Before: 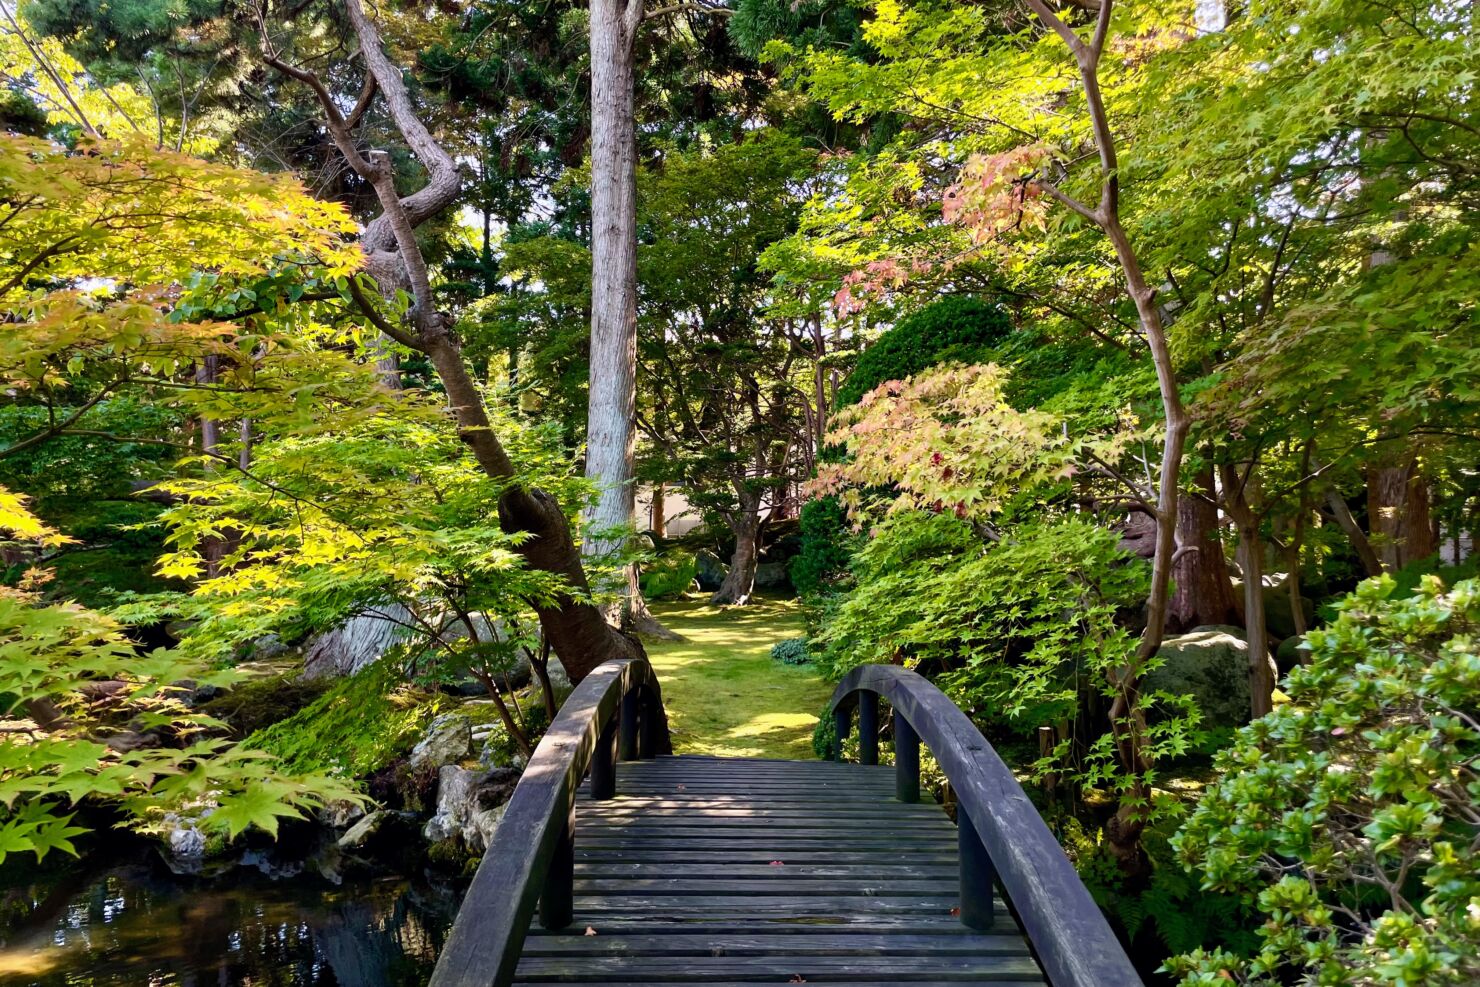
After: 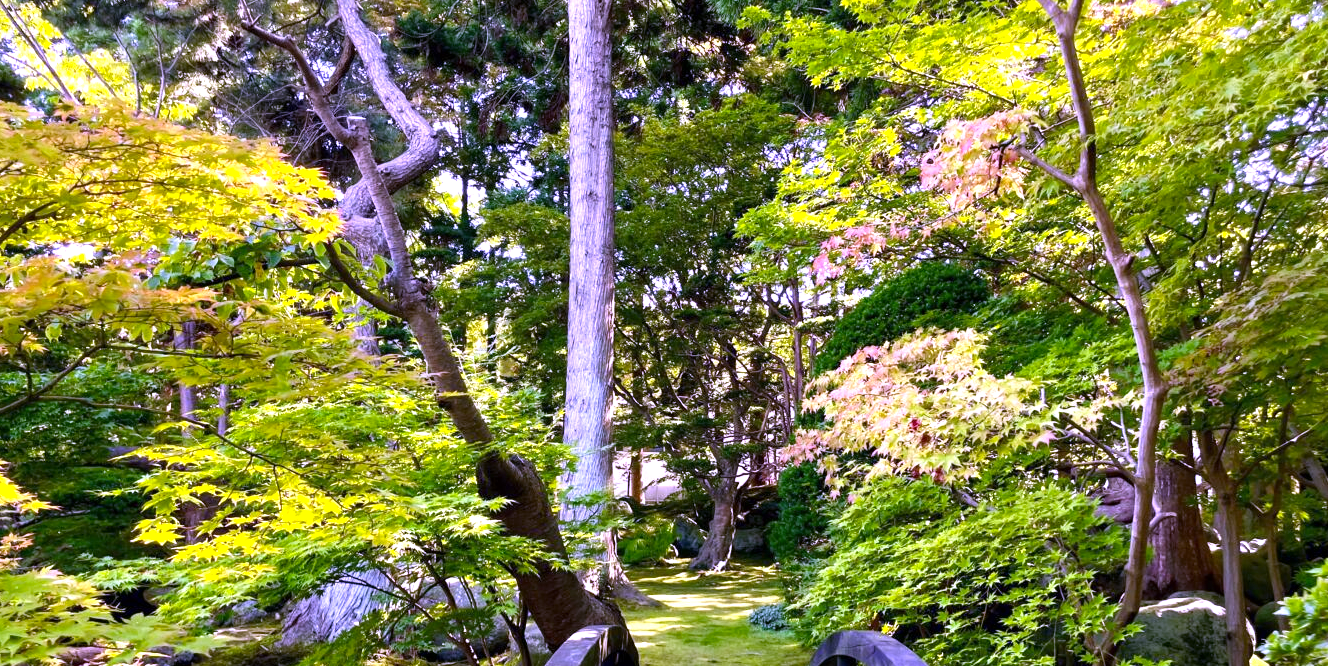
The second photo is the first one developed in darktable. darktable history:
crop: left 1.509%, top 3.452%, right 7.696%, bottom 28.452%
exposure: exposure 0.564 EV, compensate highlight preservation false
white balance: red 0.98, blue 1.61
color correction: highlights a* 1.39, highlights b* 17.83
